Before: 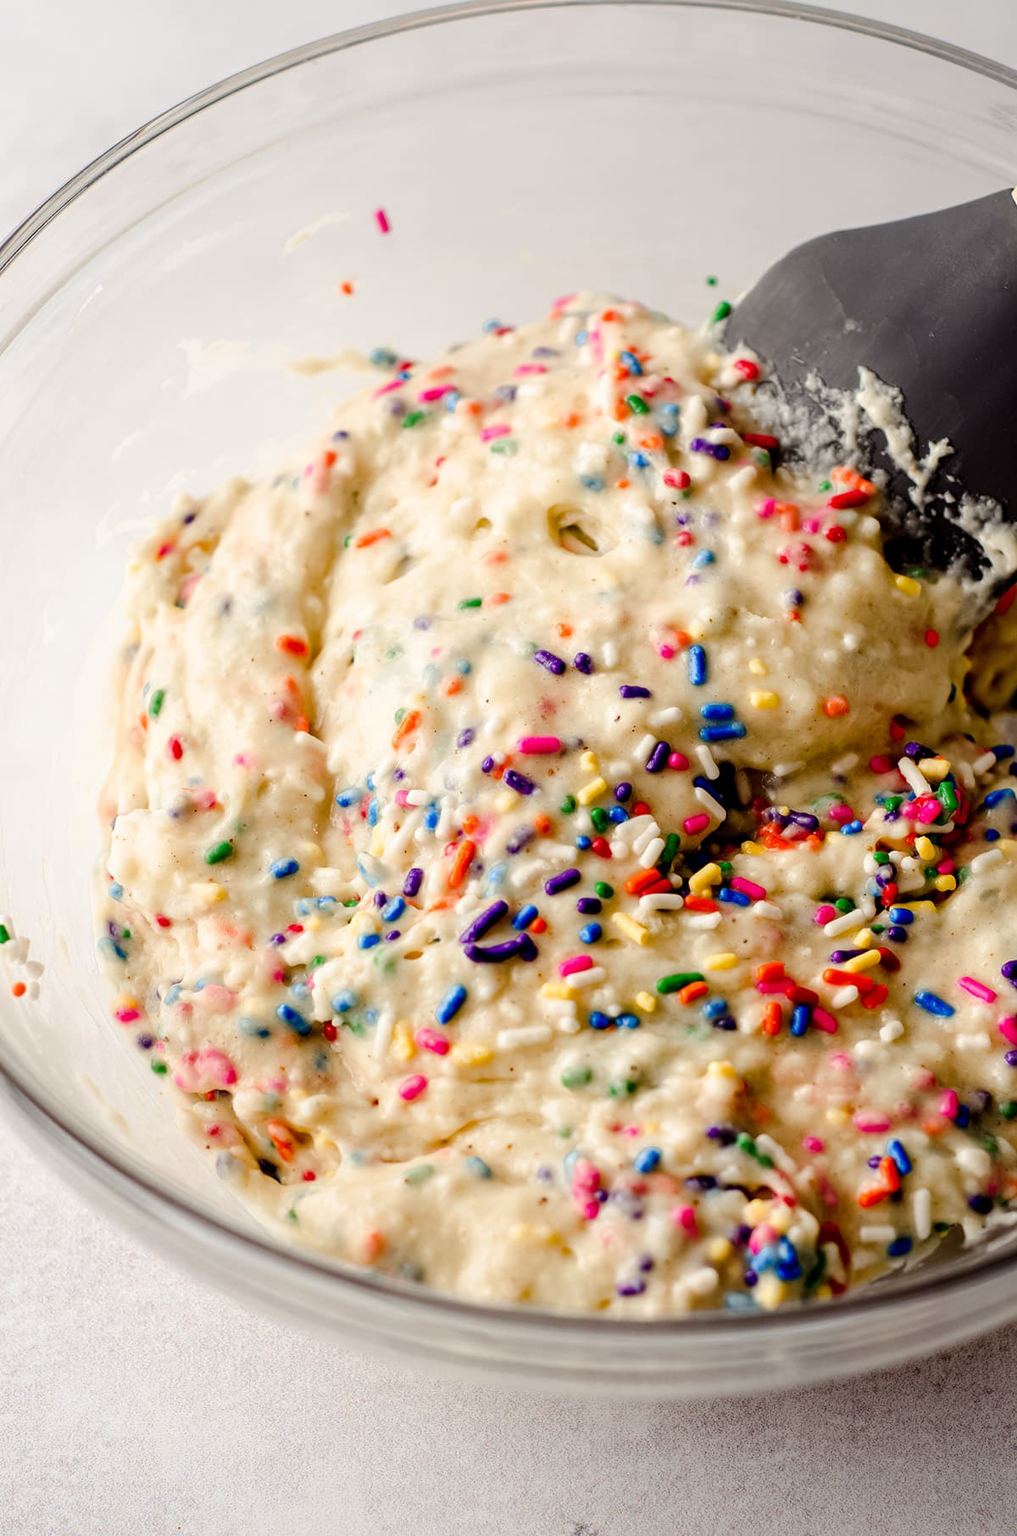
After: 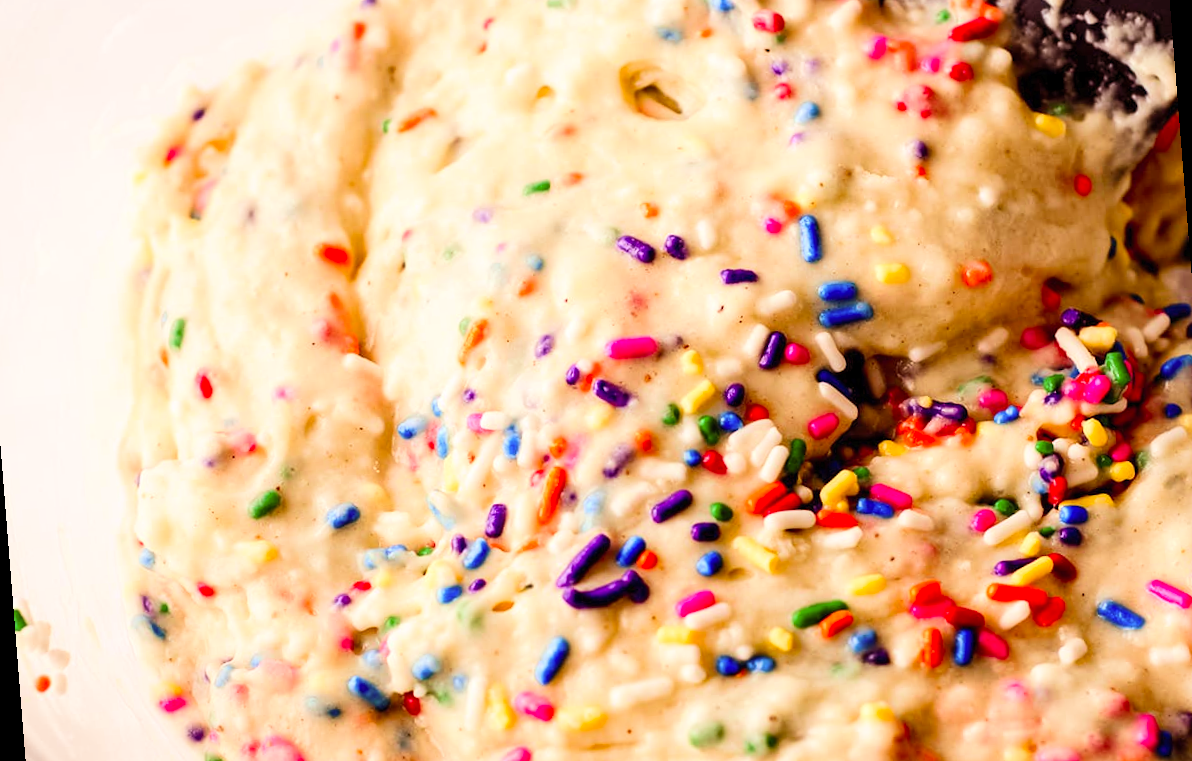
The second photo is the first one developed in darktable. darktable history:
crop and rotate: top 26.056%, bottom 25.543%
contrast brightness saturation: contrast 0.2, brightness 0.16, saturation 0.22
rgb levels: mode RGB, independent channels, levels [[0, 0.474, 1], [0, 0.5, 1], [0, 0.5, 1]]
velvia: on, module defaults
rotate and perspective: rotation -4.57°, crop left 0.054, crop right 0.944, crop top 0.087, crop bottom 0.914
